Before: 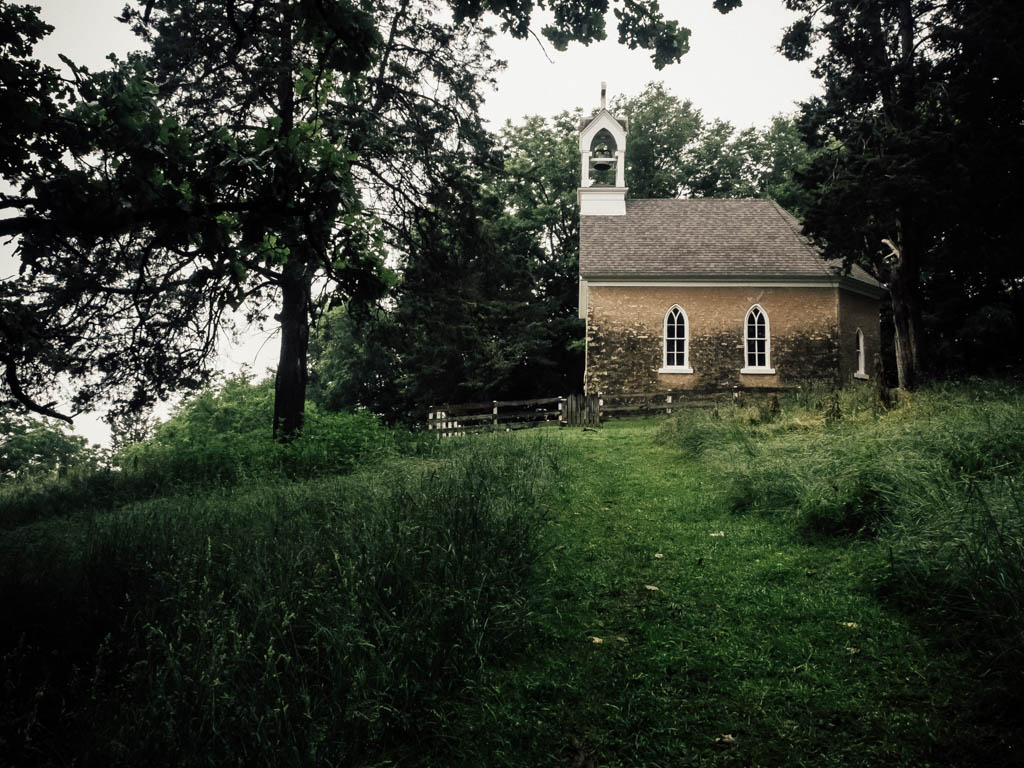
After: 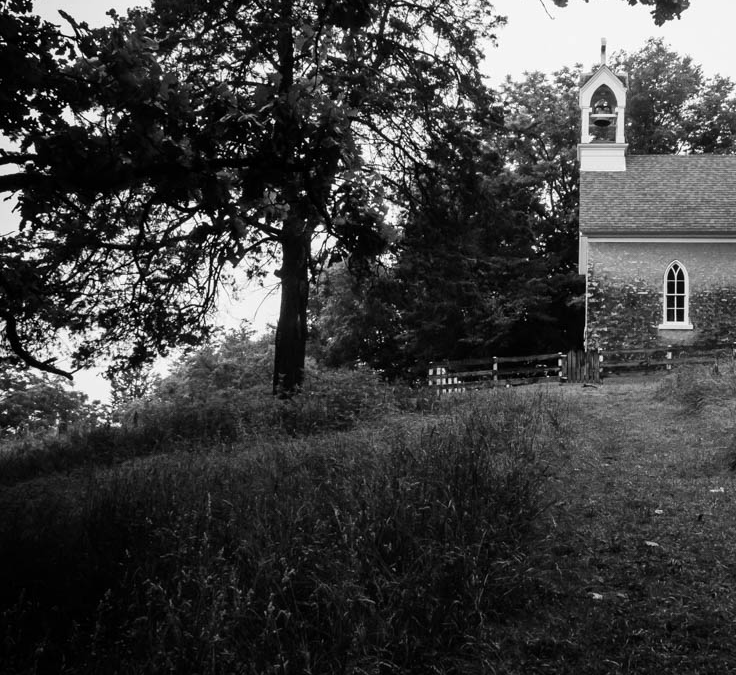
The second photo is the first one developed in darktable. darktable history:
crop: top 5.803%, right 27.864%, bottom 5.804%
monochrome: on, module defaults
